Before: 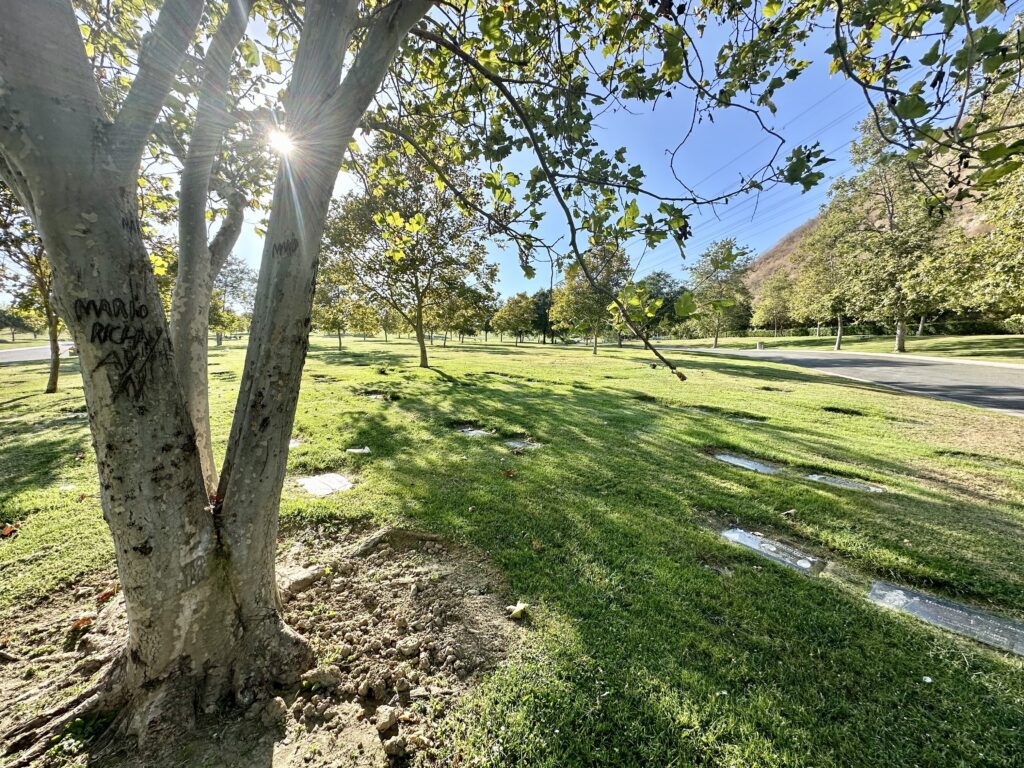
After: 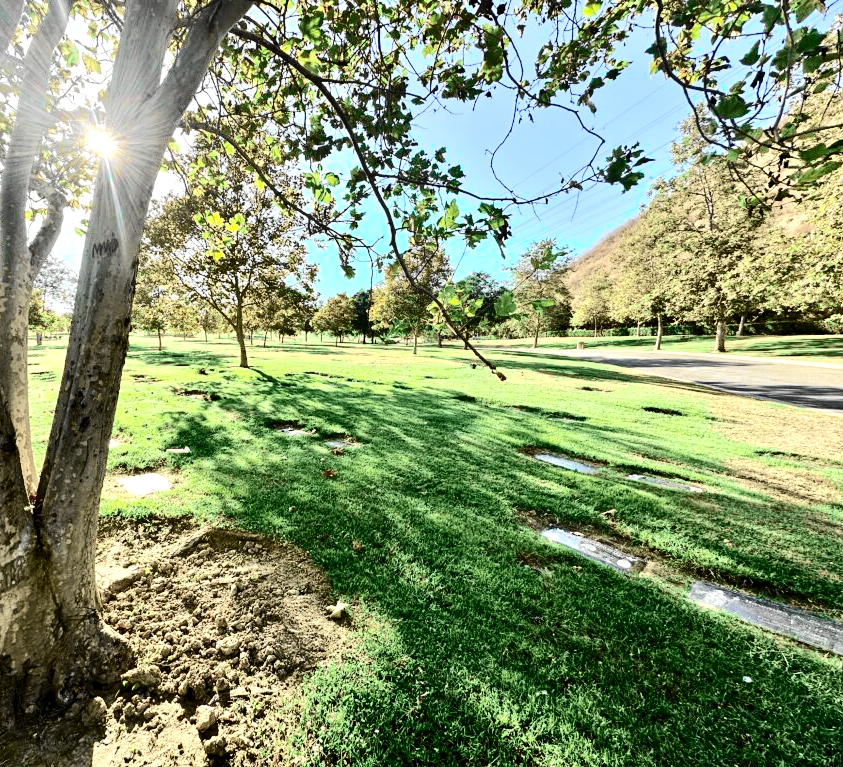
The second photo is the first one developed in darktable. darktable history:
tone equalizer: -8 EV -0.75 EV, -7 EV -0.7 EV, -6 EV -0.6 EV, -5 EV -0.4 EV, -3 EV 0.4 EV, -2 EV 0.6 EV, -1 EV 0.7 EV, +0 EV 0.75 EV, edges refinement/feathering 500, mask exposure compensation -1.57 EV, preserve details no
crop: left 17.582%, bottom 0.031%
tone curve: curves: ch0 [(0.014, 0) (0.13, 0.09) (0.227, 0.211) (0.346, 0.388) (0.499, 0.598) (0.662, 0.76) (0.795, 0.846) (1, 0.969)]; ch1 [(0, 0) (0.366, 0.367) (0.447, 0.417) (0.473, 0.484) (0.504, 0.502) (0.525, 0.518) (0.564, 0.548) (0.639, 0.643) (1, 1)]; ch2 [(0, 0) (0.333, 0.346) (0.375, 0.375) (0.424, 0.43) (0.476, 0.498) (0.496, 0.505) (0.517, 0.515) (0.542, 0.564) (0.583, 0.6) (0.64, 0.622) (0.723, 0.676) (1, 1)], color space Lab, independent channels, preserve colors none
